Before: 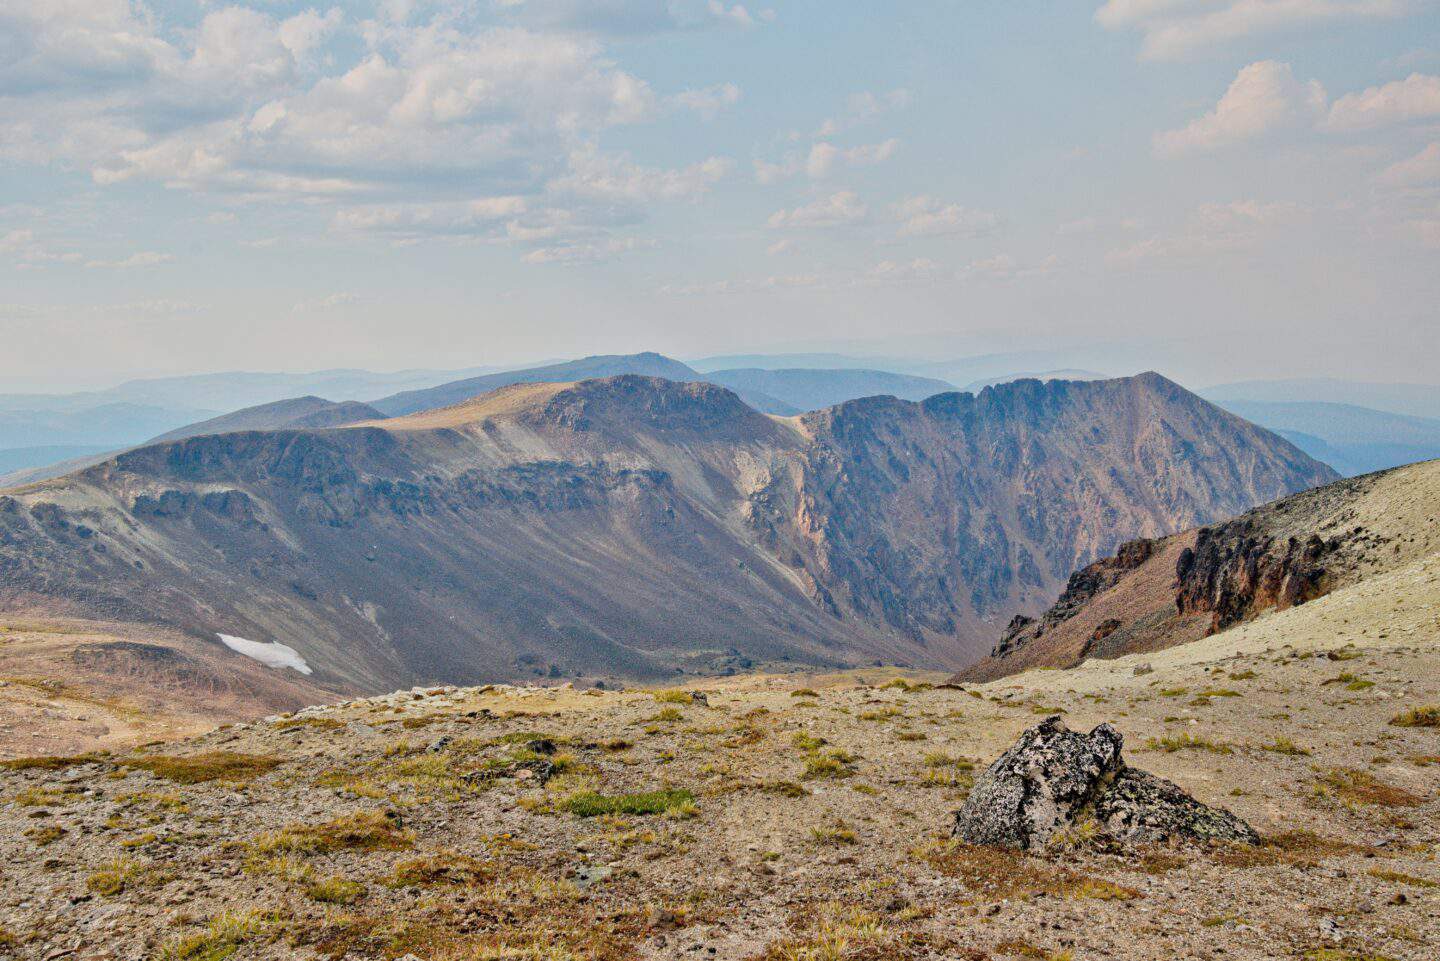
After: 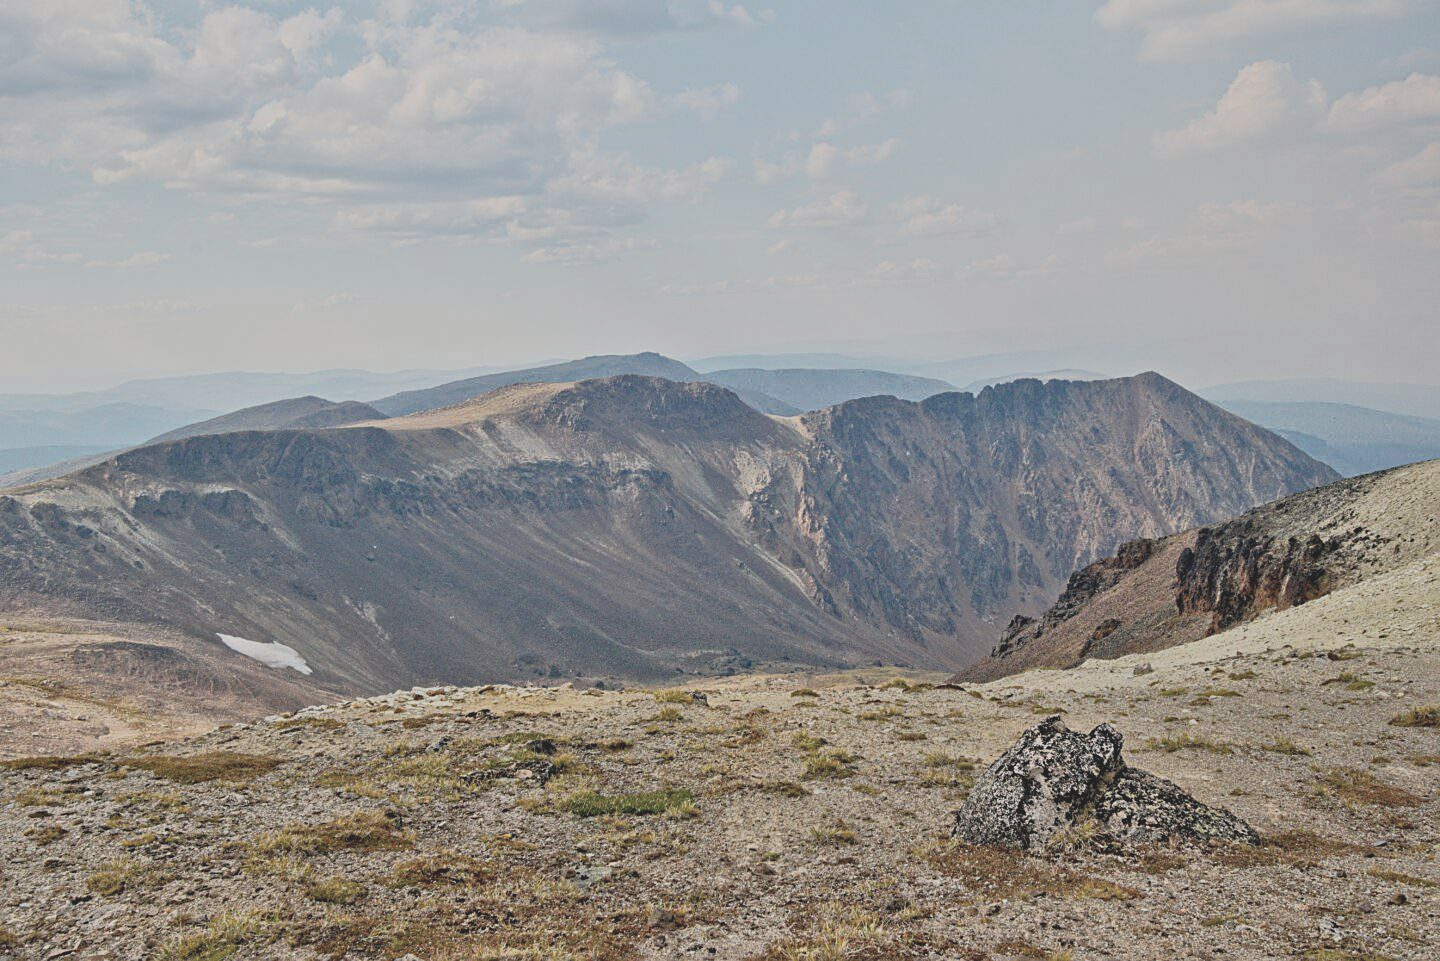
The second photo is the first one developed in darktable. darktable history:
contrast brightness saturation: contrast -0.26, saturation -0.43
sharpen: on, module defaults
base curve: curves: ch0 [(0, 0) (0.257, 0.25) (0.482, 0.586) (0.757, 0.871) (1, 1)]
